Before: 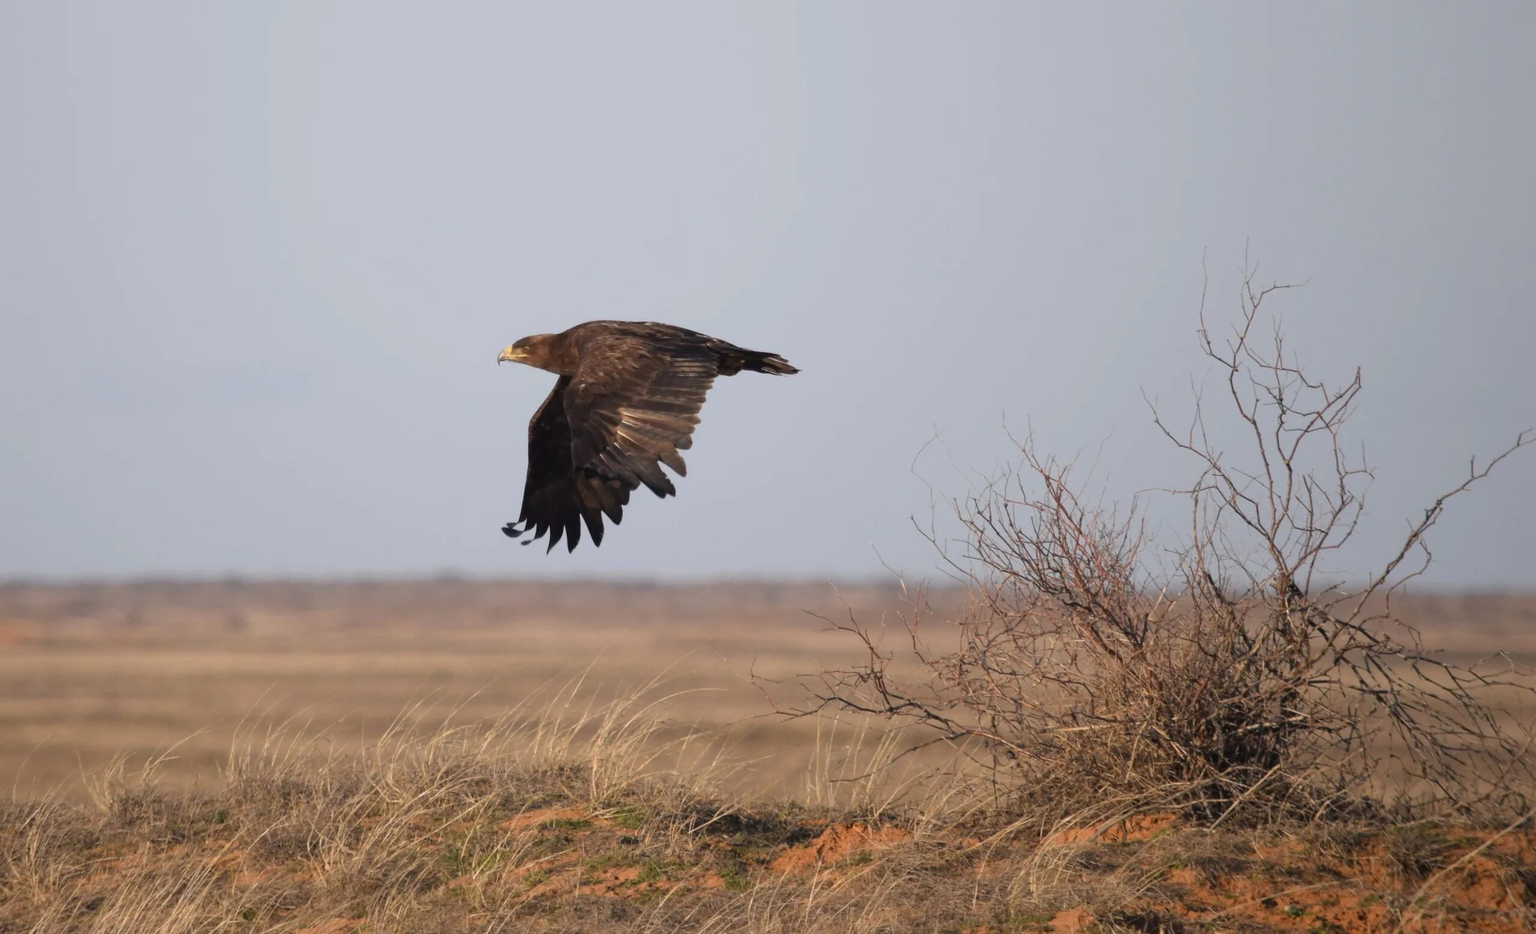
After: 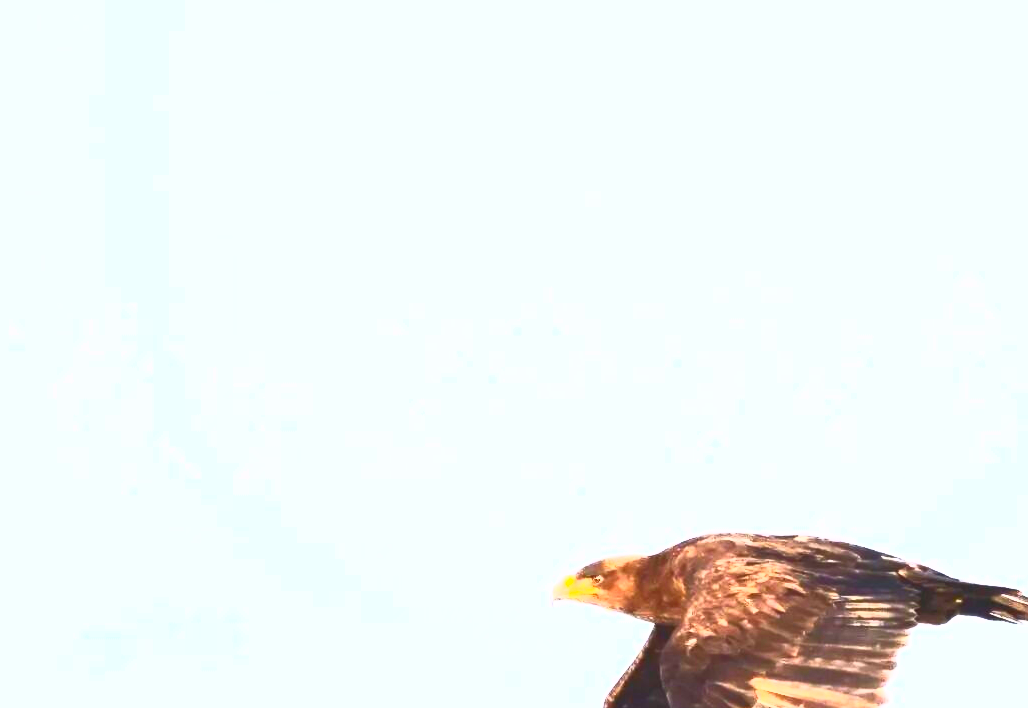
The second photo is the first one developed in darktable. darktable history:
crop and rotate: left 10.932%, top 0.105%, right 48.892%, bottom 54.353%
exposure: black level correction 0, exposure 1 EV, compensate highlight preservation false
contrast brightness saturation: contrast 0.998, brightness 0.991, saturation 0.999
